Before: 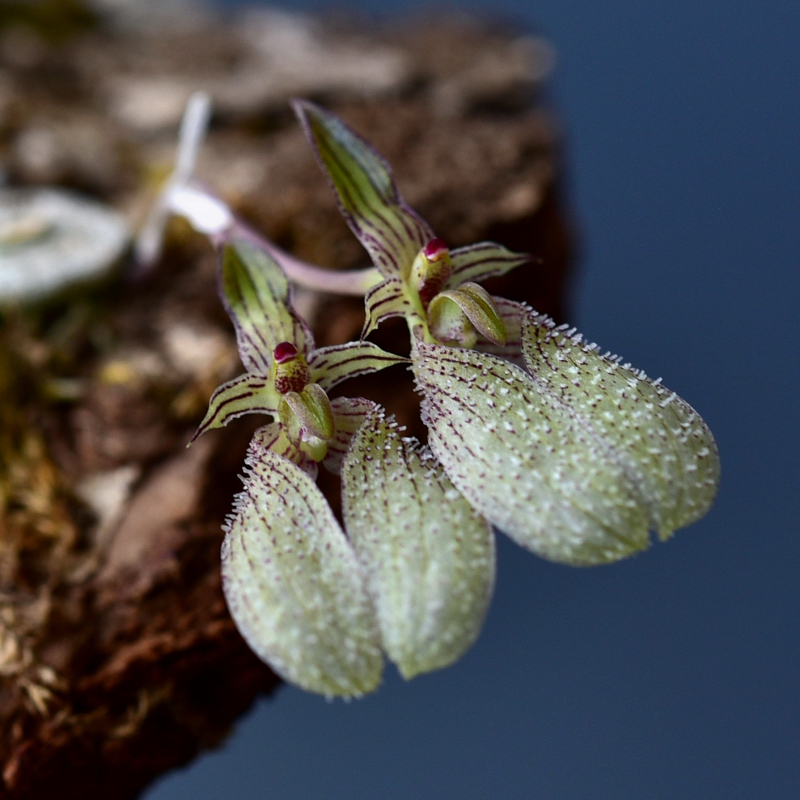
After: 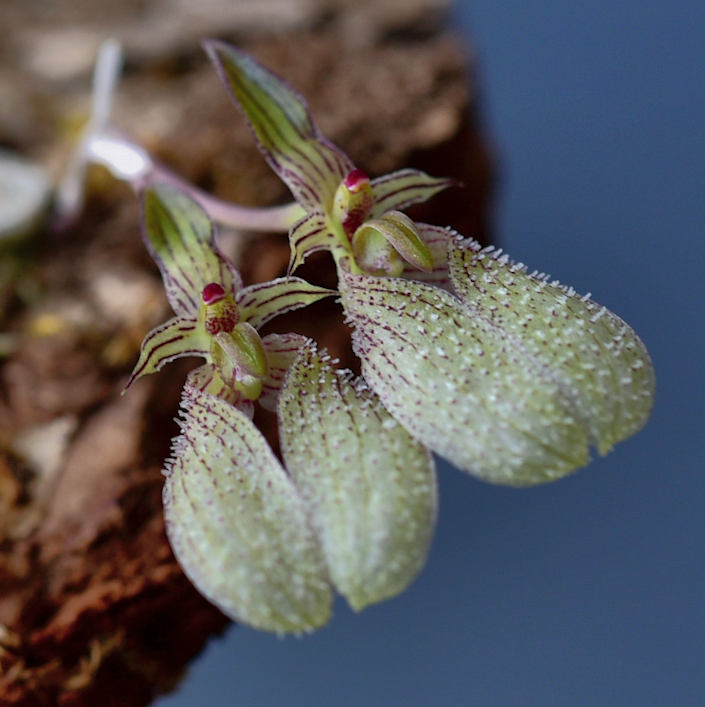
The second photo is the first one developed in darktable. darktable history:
shadows and highlights: shadows 59.03, highlights -59.81
tone equalizer: on, module defaults
crop and rotate: angle 3.91°, left 5.965%, top 5.712%
